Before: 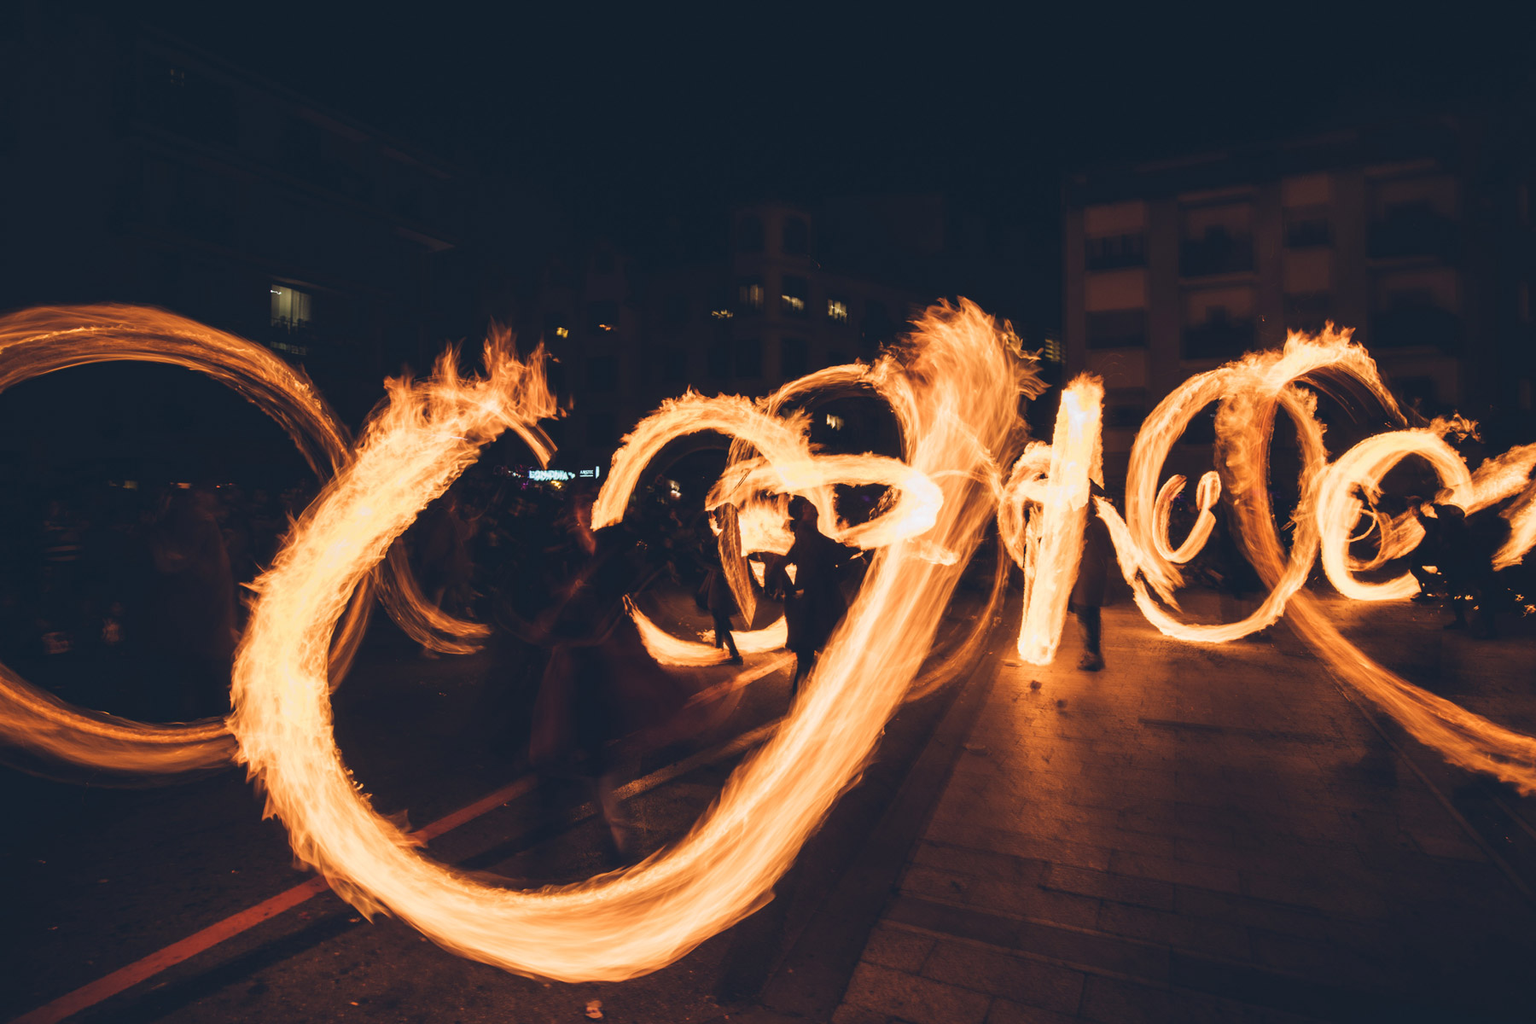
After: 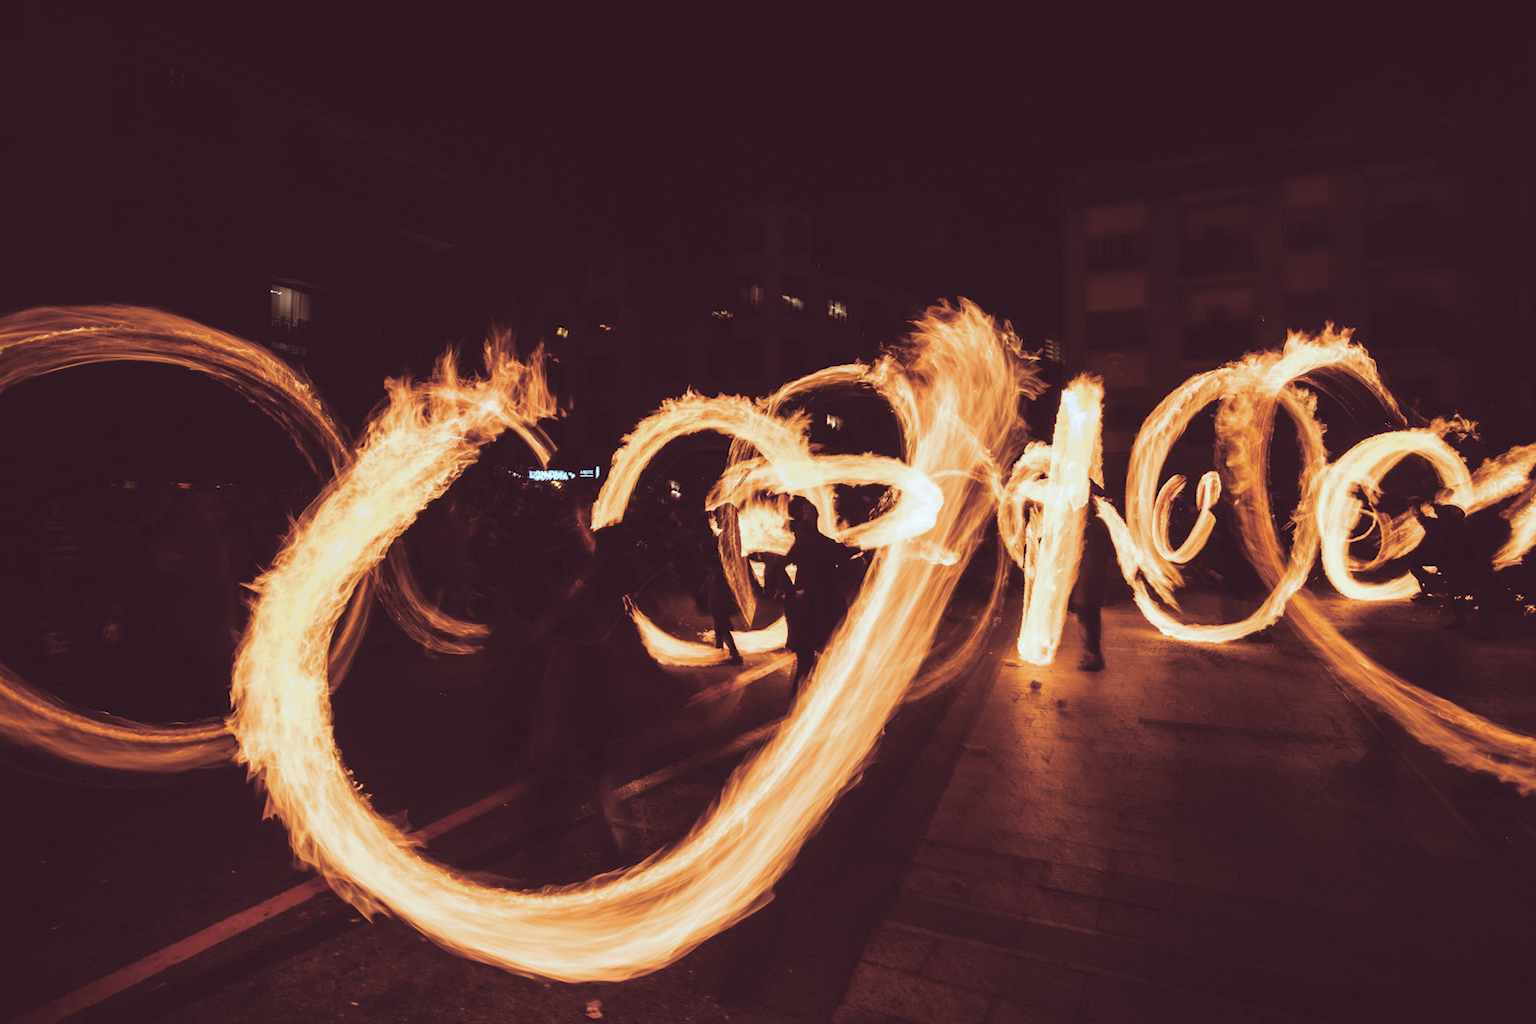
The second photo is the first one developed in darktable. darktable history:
white balance: red 0.924, blue 1.095
split-toning: on, module defaults
